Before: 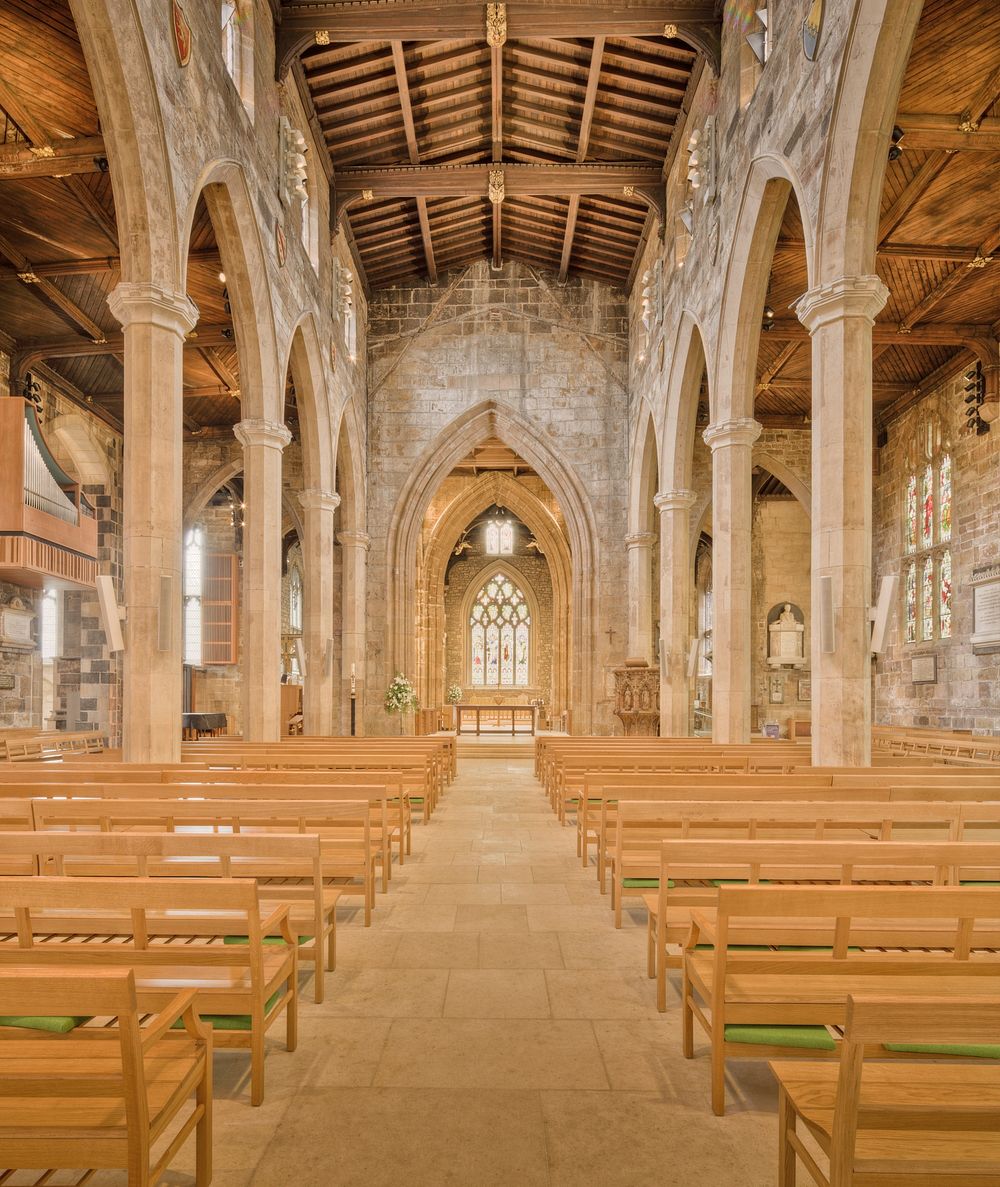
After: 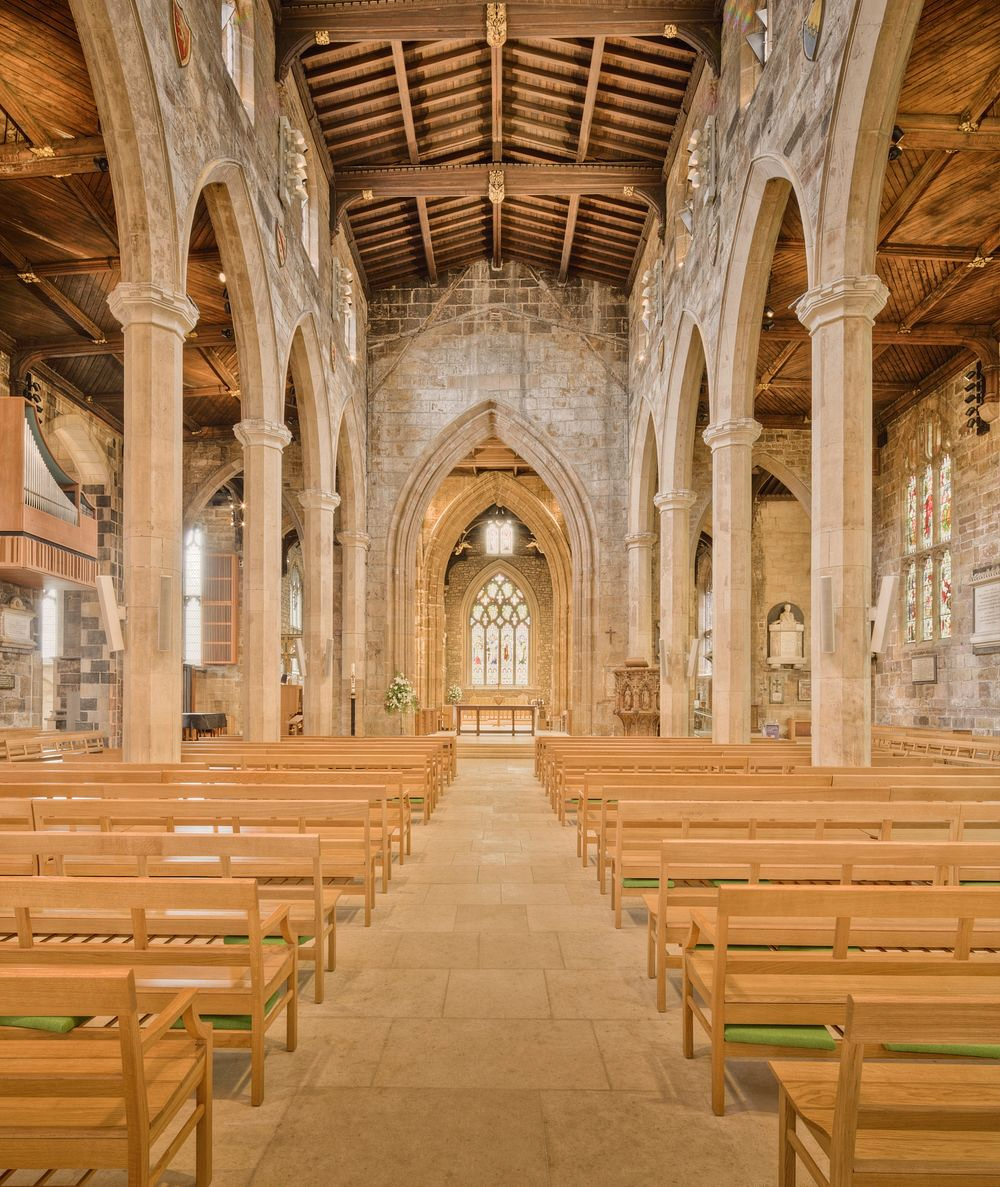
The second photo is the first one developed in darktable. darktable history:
tone curve: curves: ch0 [(0, 0) (0.003, 0.005) (0.011, 0.021) (0.025, 0.042) (0.044, 0.065) (0.069, 0.074) (0.1, 0.092) (0.136, 0.123) (0.177, 0.159) (0.224, 0.2) (0.277, 0.252) (0.335, 0.32) (0.399, 0.392) (0.468, 0.468) (0.543, 0.549) (0.623, 0.638) (0.709, 0.721) (0.801, 0.812) (0.898, 0.896) (1, 1)], color space Lab, independent channels, preserve colors none
